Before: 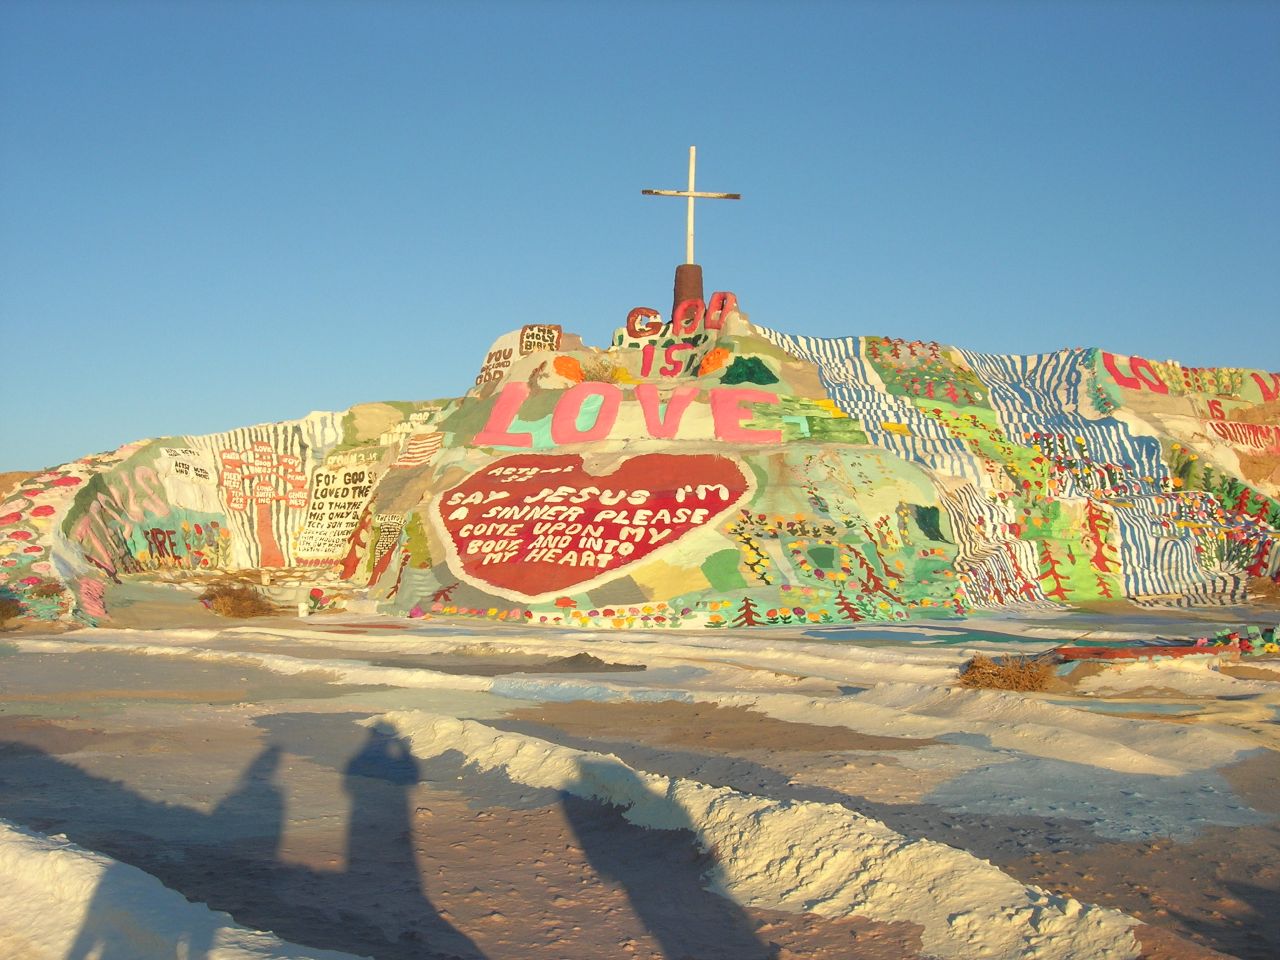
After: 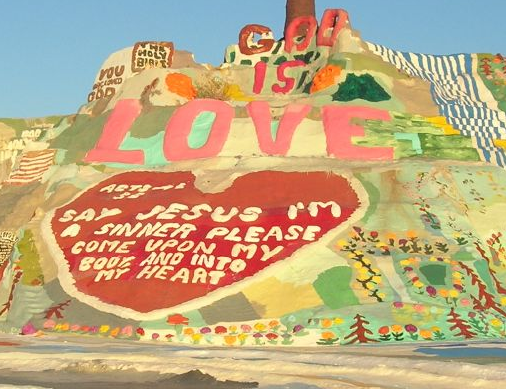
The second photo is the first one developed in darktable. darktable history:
crop: left 30.379%, top 29.501%, right 30.026%, bottom 29.896%
